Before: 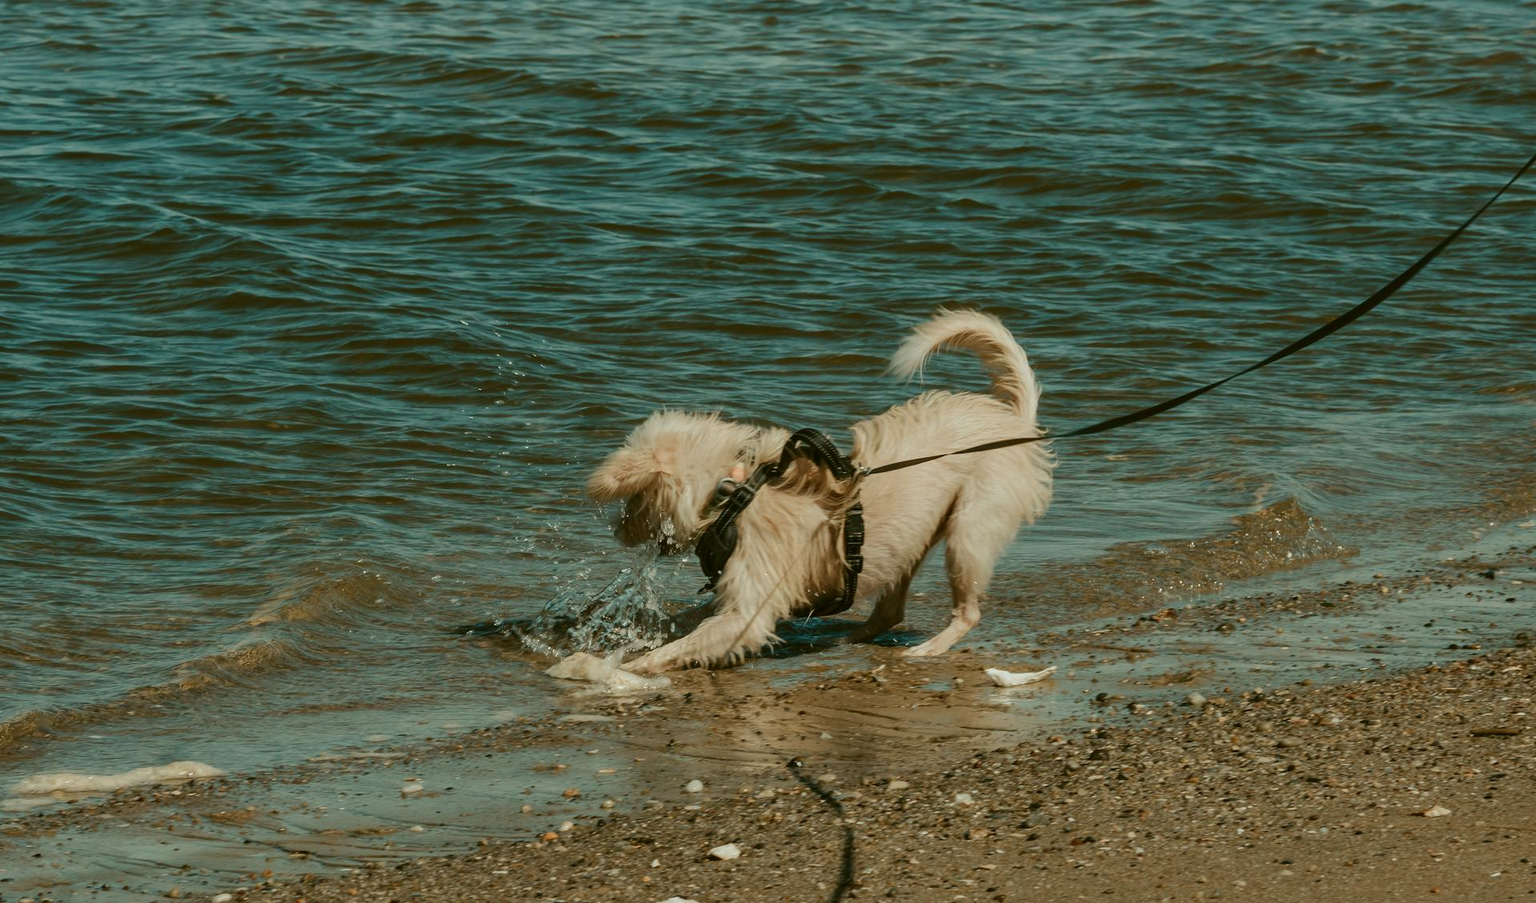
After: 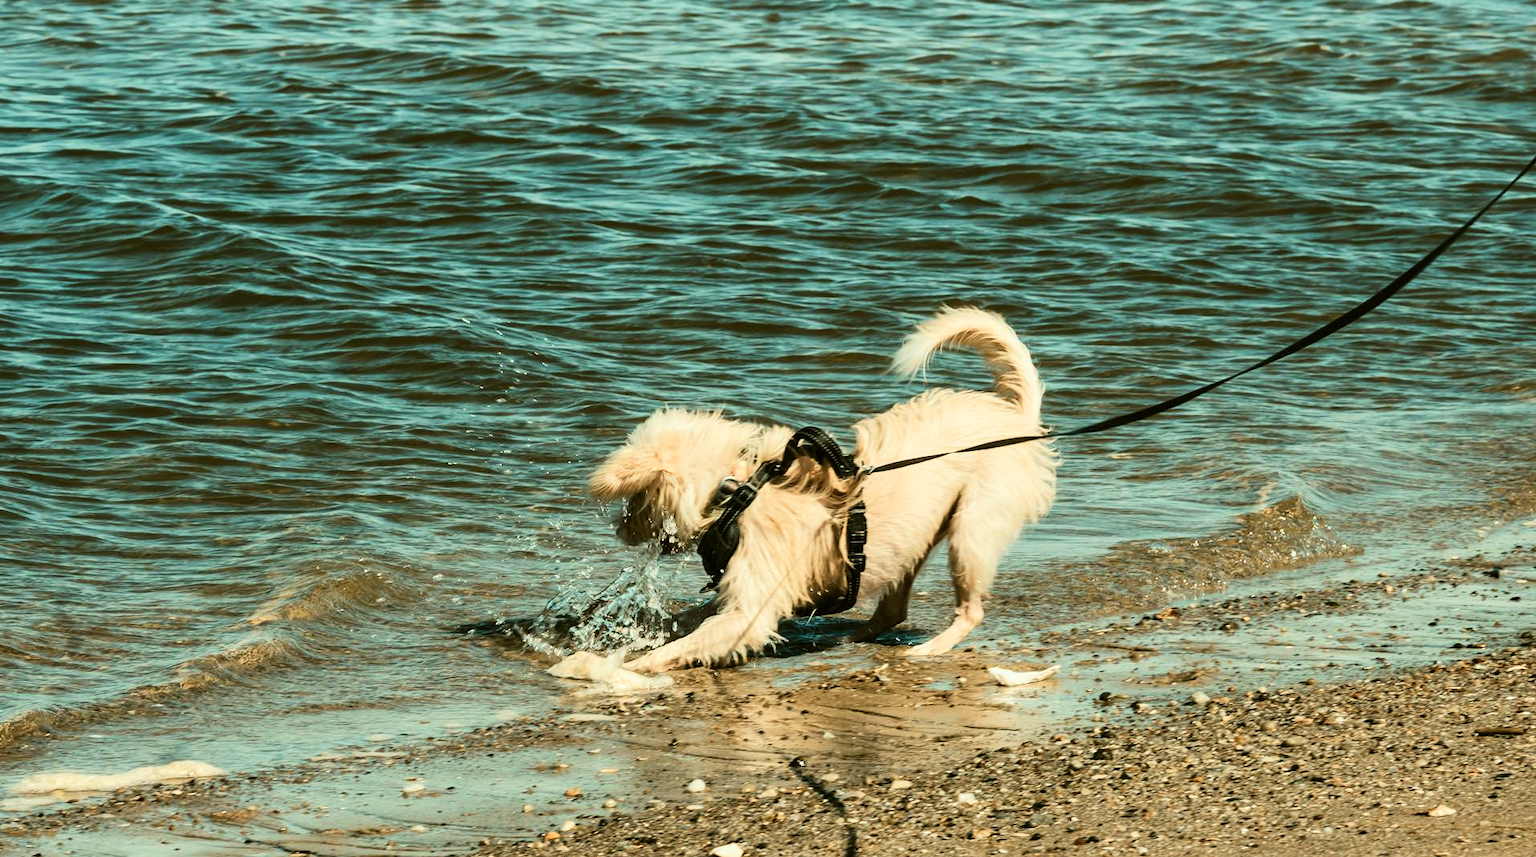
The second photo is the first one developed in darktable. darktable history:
crop: top 0.368%, right 0.262%, bottom 5.014%
base curve: curves: ch0 [(0, 0) (0.007, 0.004) (0.027, 0.03) (0.046, 0.07) (0.207, 0.54) (0.442, 0.872) (0.673, 0.972) (1, 1)]
